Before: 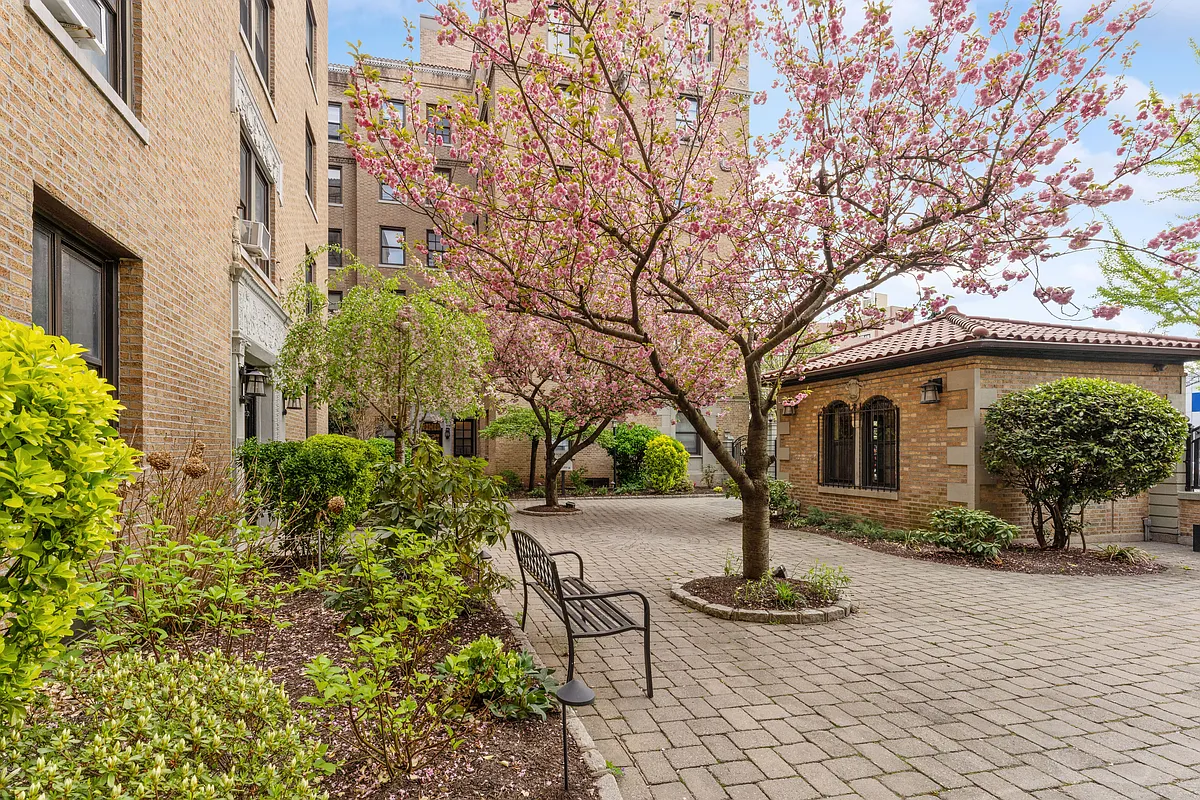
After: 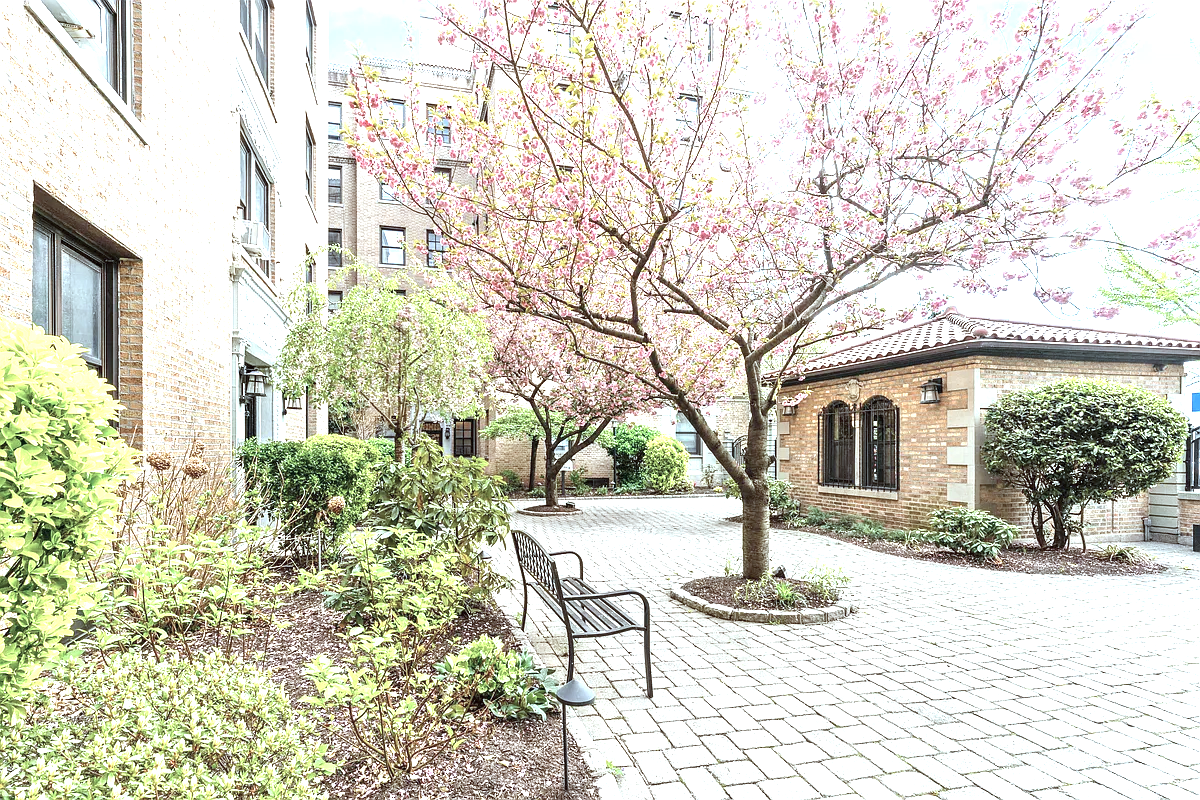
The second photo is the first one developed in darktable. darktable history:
color correction: highlights a* -12.64, highlights b* -18.1, saturation 0.7
exposure: black level correction 0, exposure 1.741 EV, compensate exposure bias true, compensate highlight preservation false
